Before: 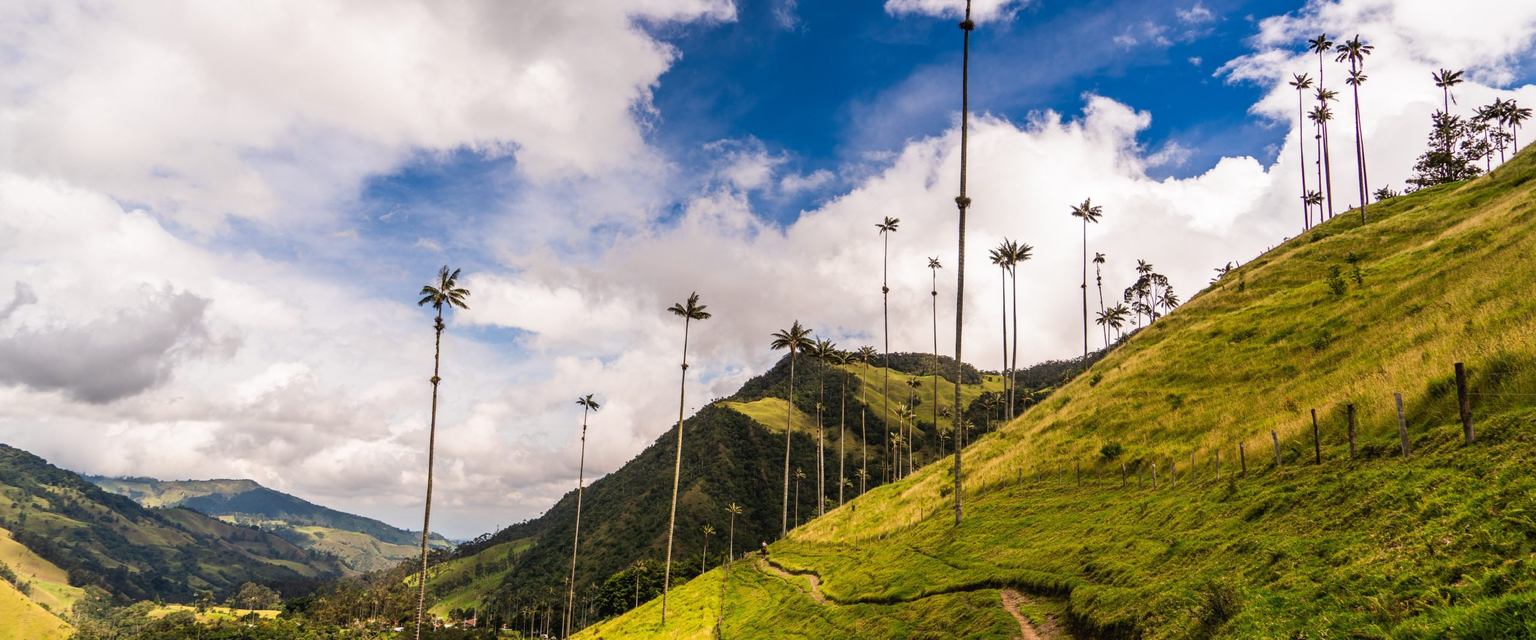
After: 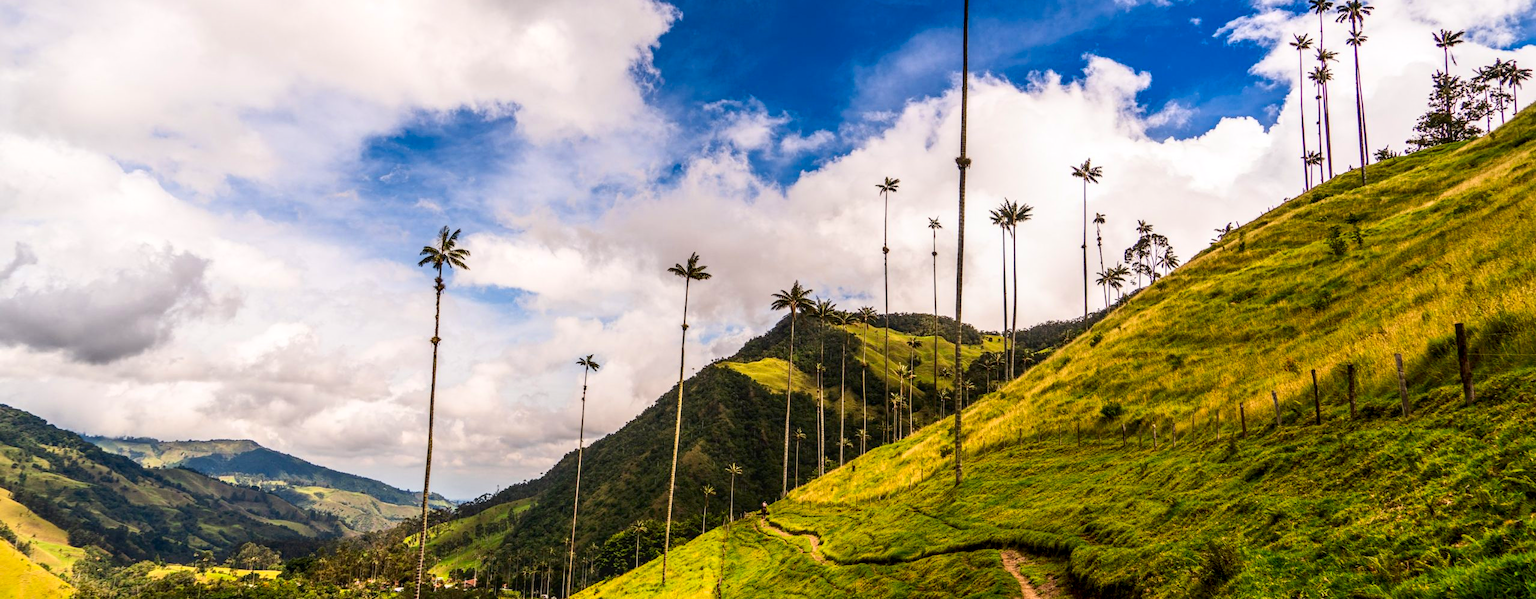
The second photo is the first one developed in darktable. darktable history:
contrast brightness saturation: contrast 0.172, saturation 0.308
crop and rotate: top 6.247%
local contrast: on, module defaults
